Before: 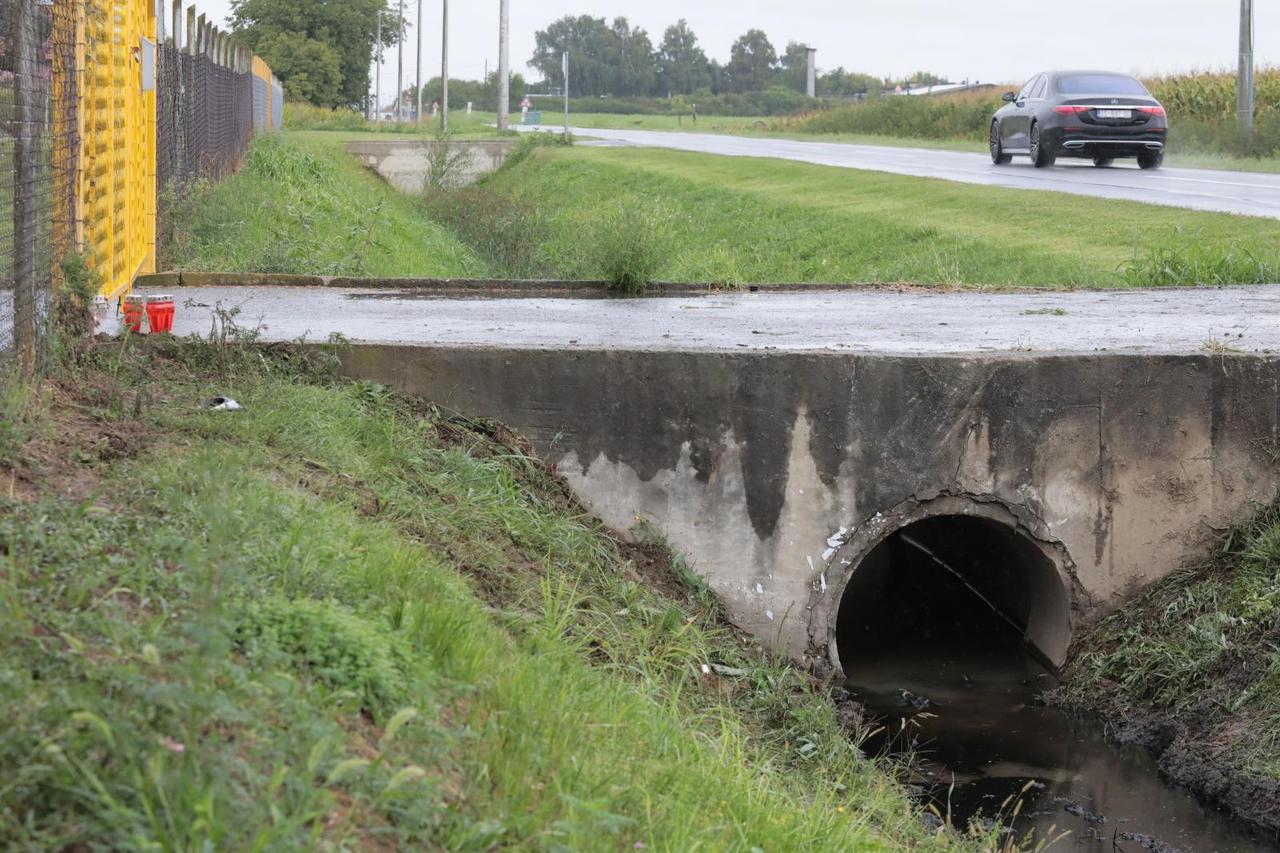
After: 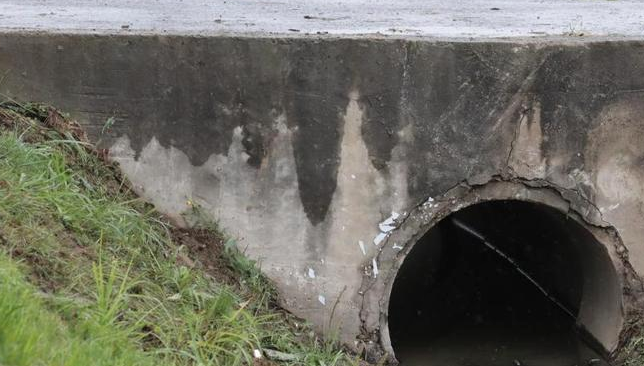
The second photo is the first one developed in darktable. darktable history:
shadows and highlights: highlights color adjustment 73.17%, soften with gaussian
crop: left 35.022%, top 36.983%, right 14.639%, bottom 20.104%
